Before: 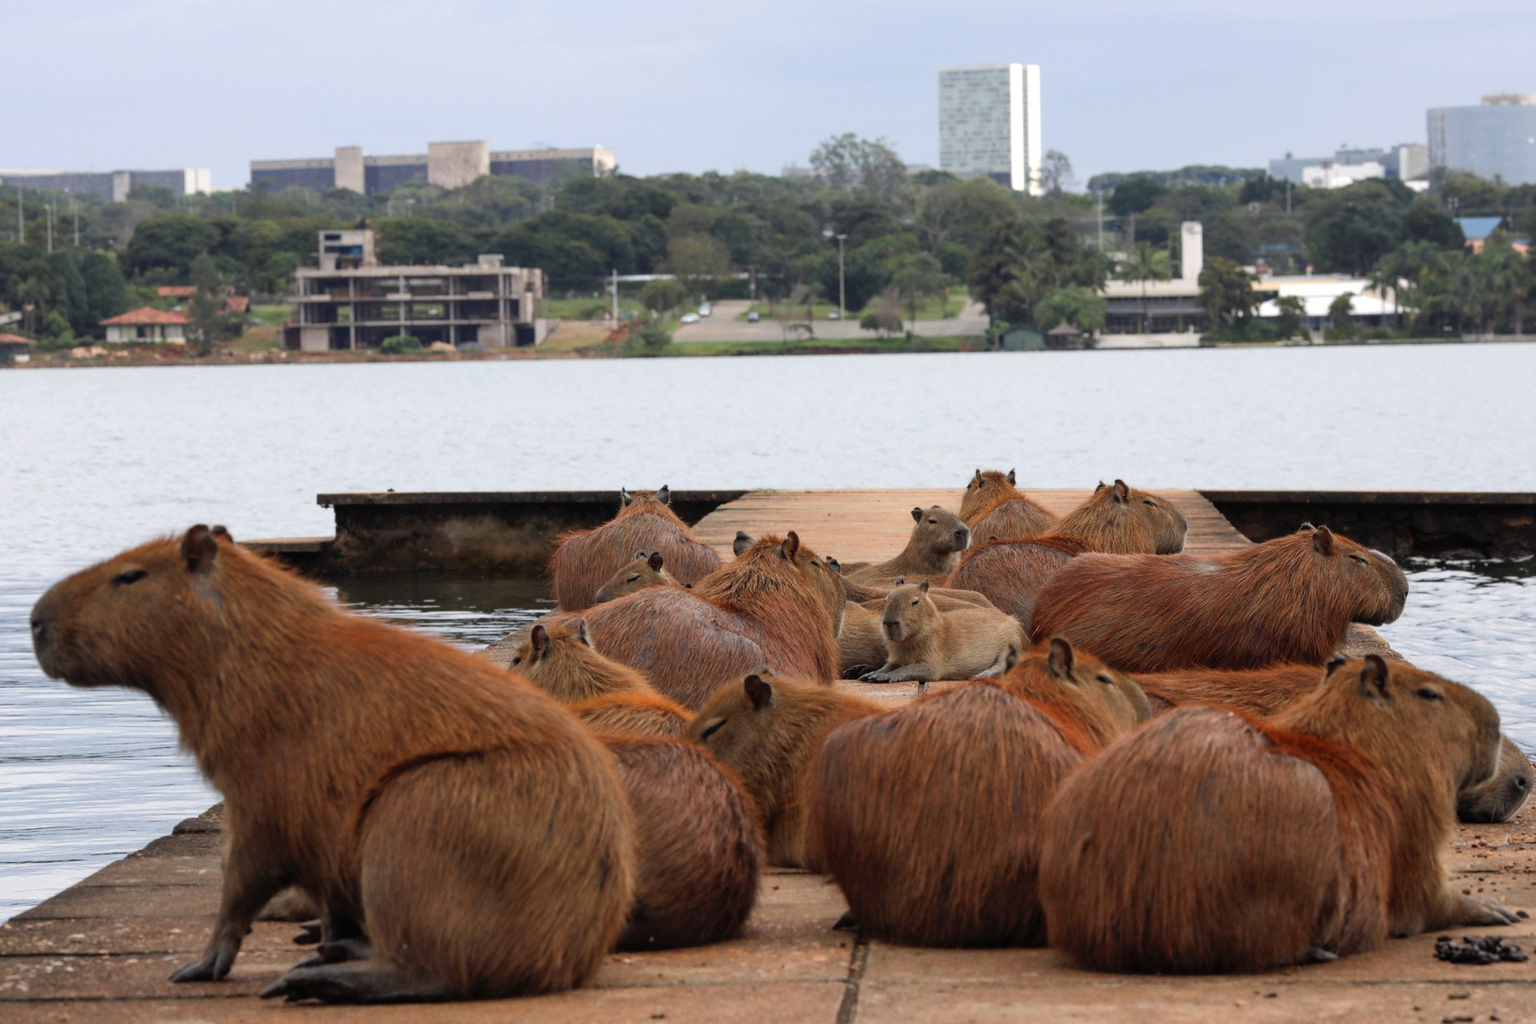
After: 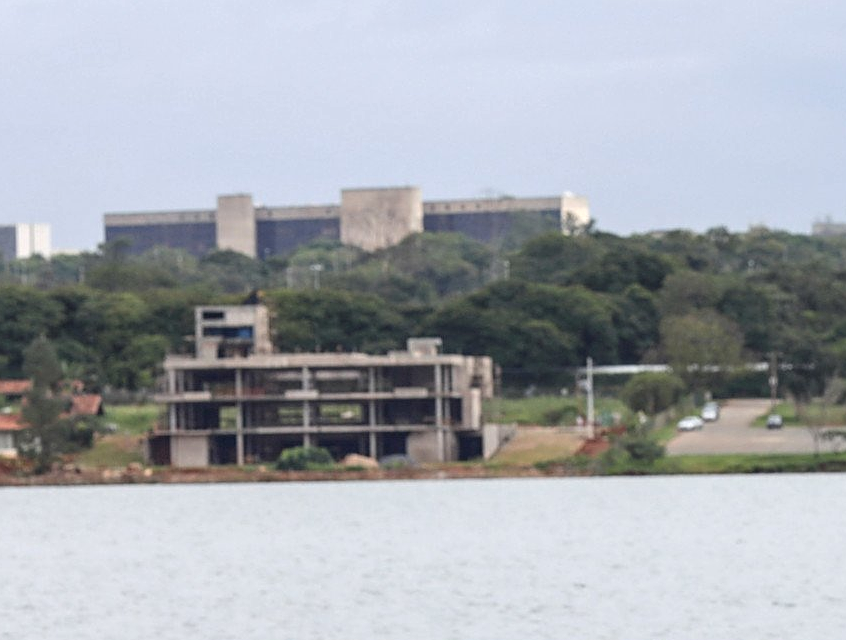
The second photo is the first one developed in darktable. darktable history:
crop and rotate: left 11.259%, top 0.115%, right 47.413%, bottom 52.976%
sharpen: on, module defaults
local contrast: on, module defaults
